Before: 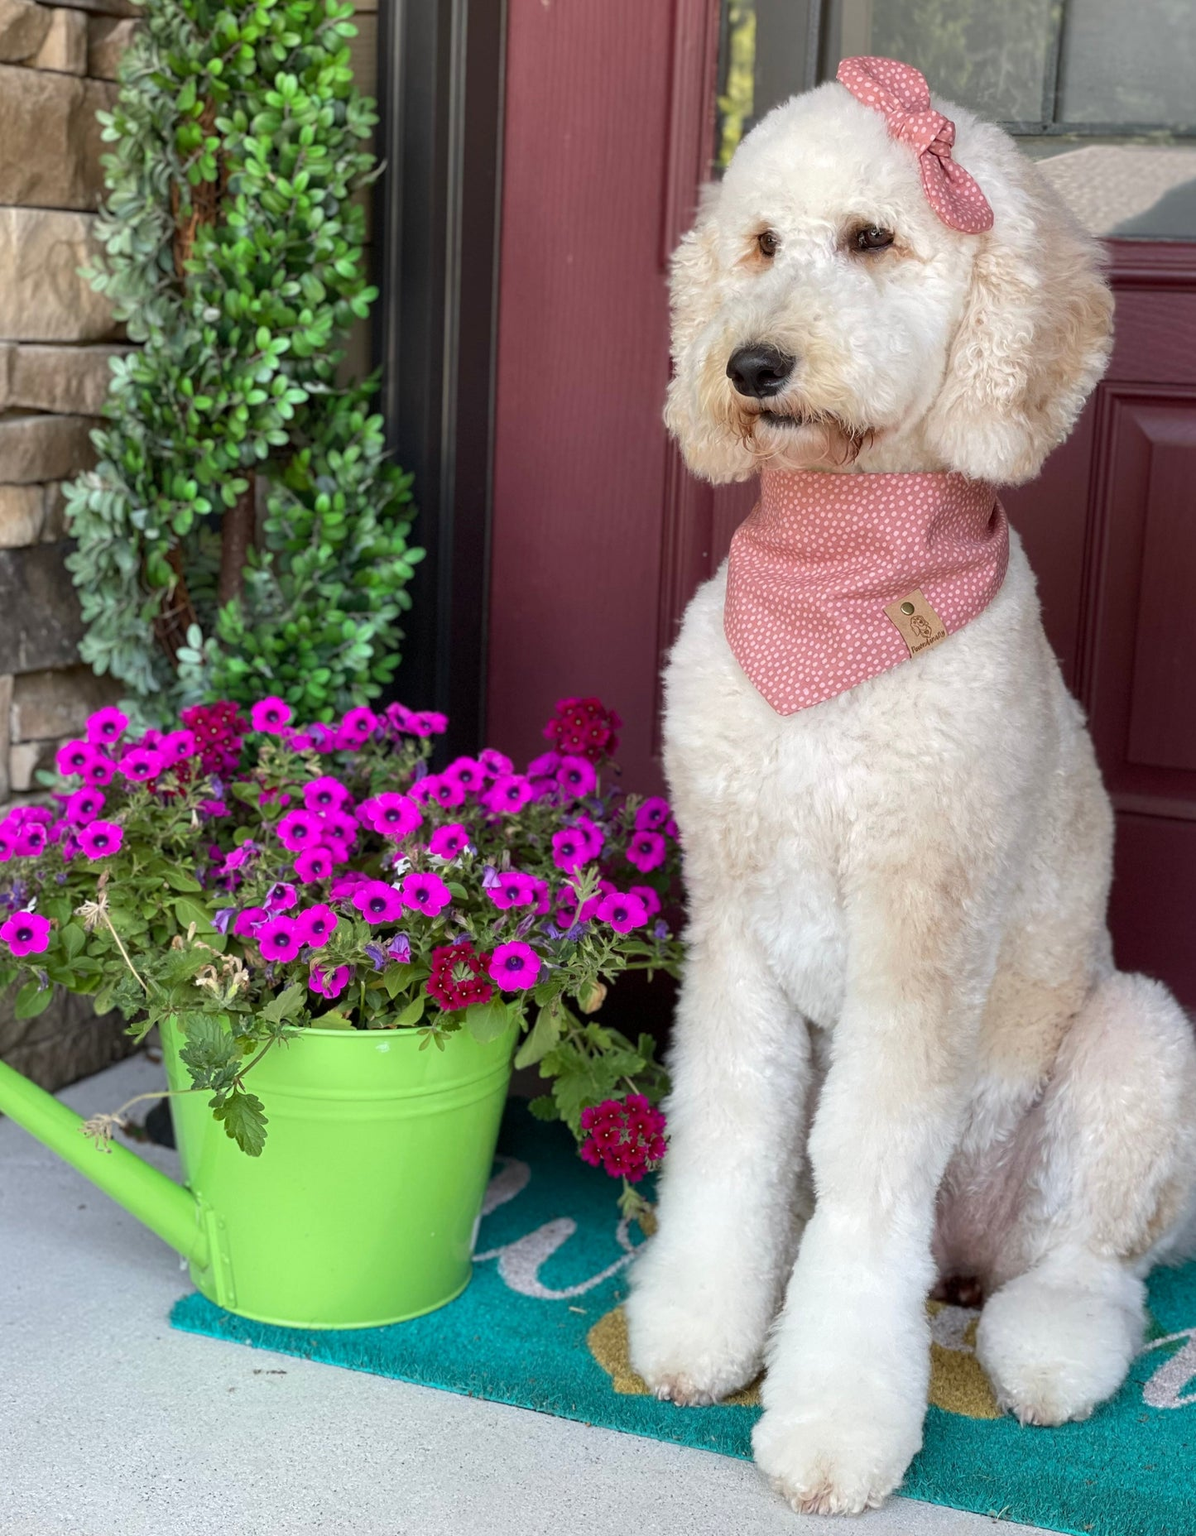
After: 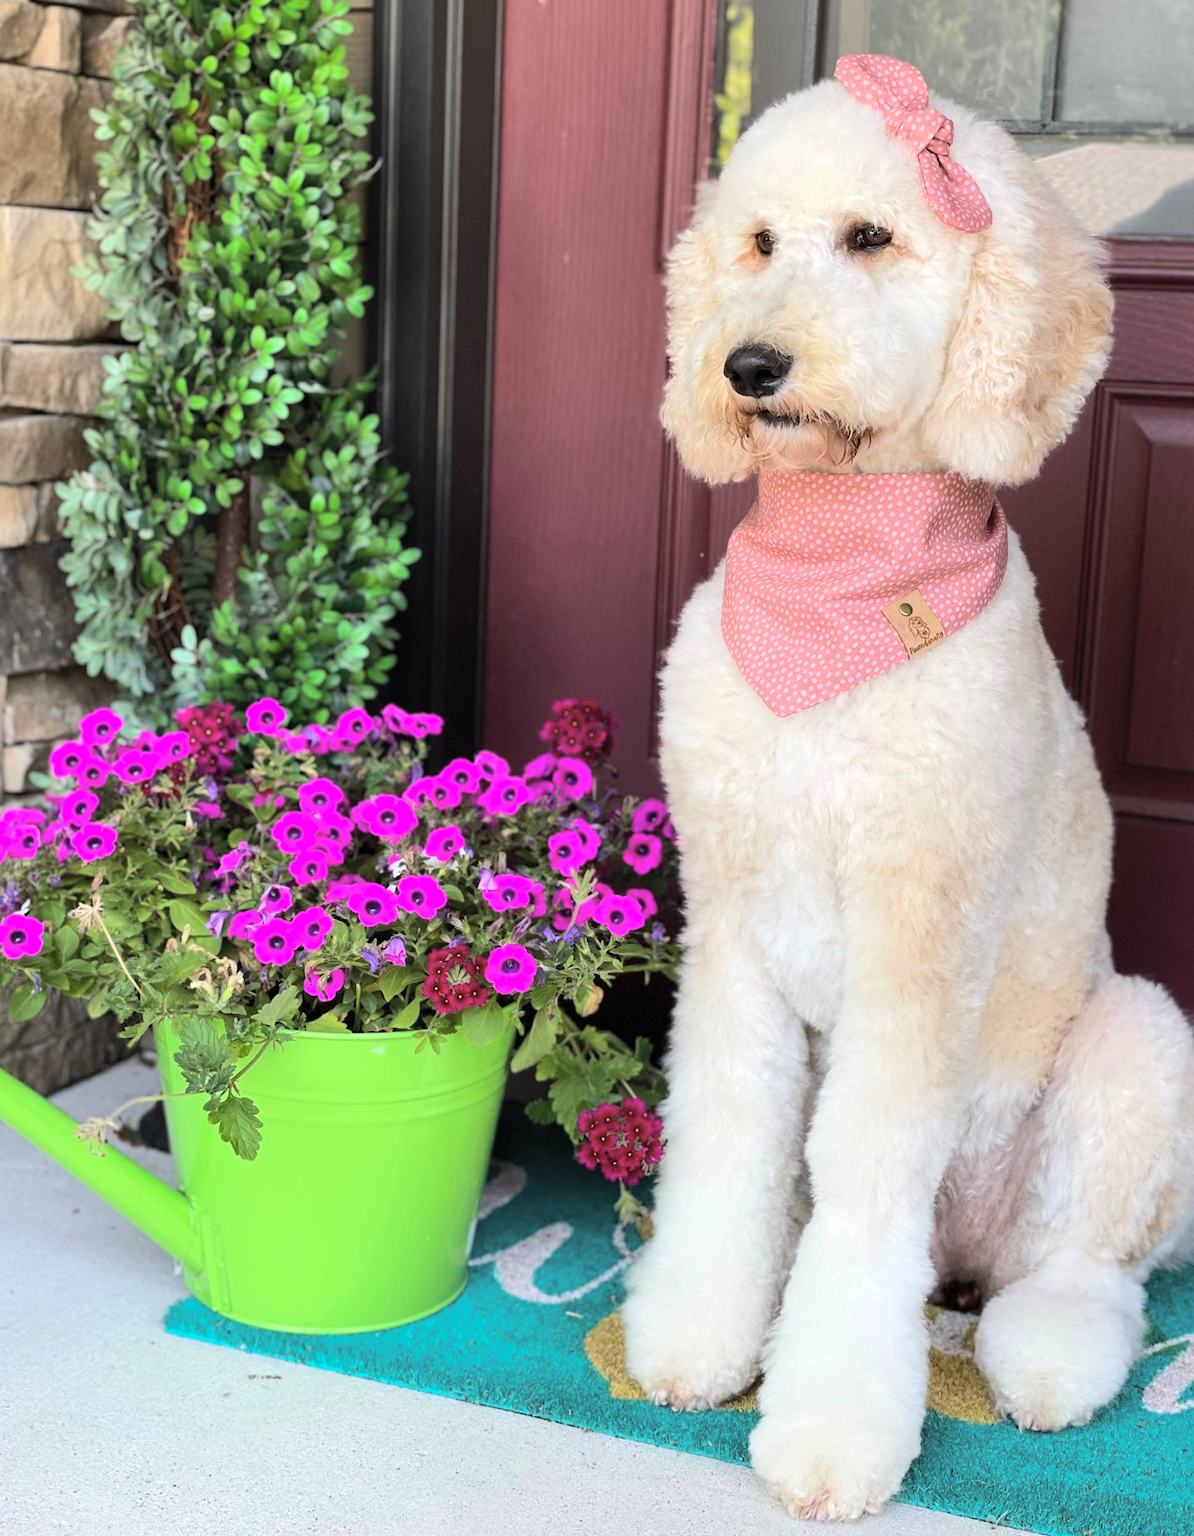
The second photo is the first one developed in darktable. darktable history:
global tonemap: drago (0.7, 100)
tone equalizer: -8 EV -1.08 EV, -7 EV -1.01 EV, -6 EV -0.867 EV, -5 EV -0.578 EV, -3 EV 0.578 EV, -2 EV 0.867 EV, -1 EV 1.01 EV, +0 EV 1.08 EV, edges refinement/feathering 500, mask exposure compensation -1.57 EV, preserve details no
crop and rotate: left 0.614%, top 0.179%, bottom 0.309%
